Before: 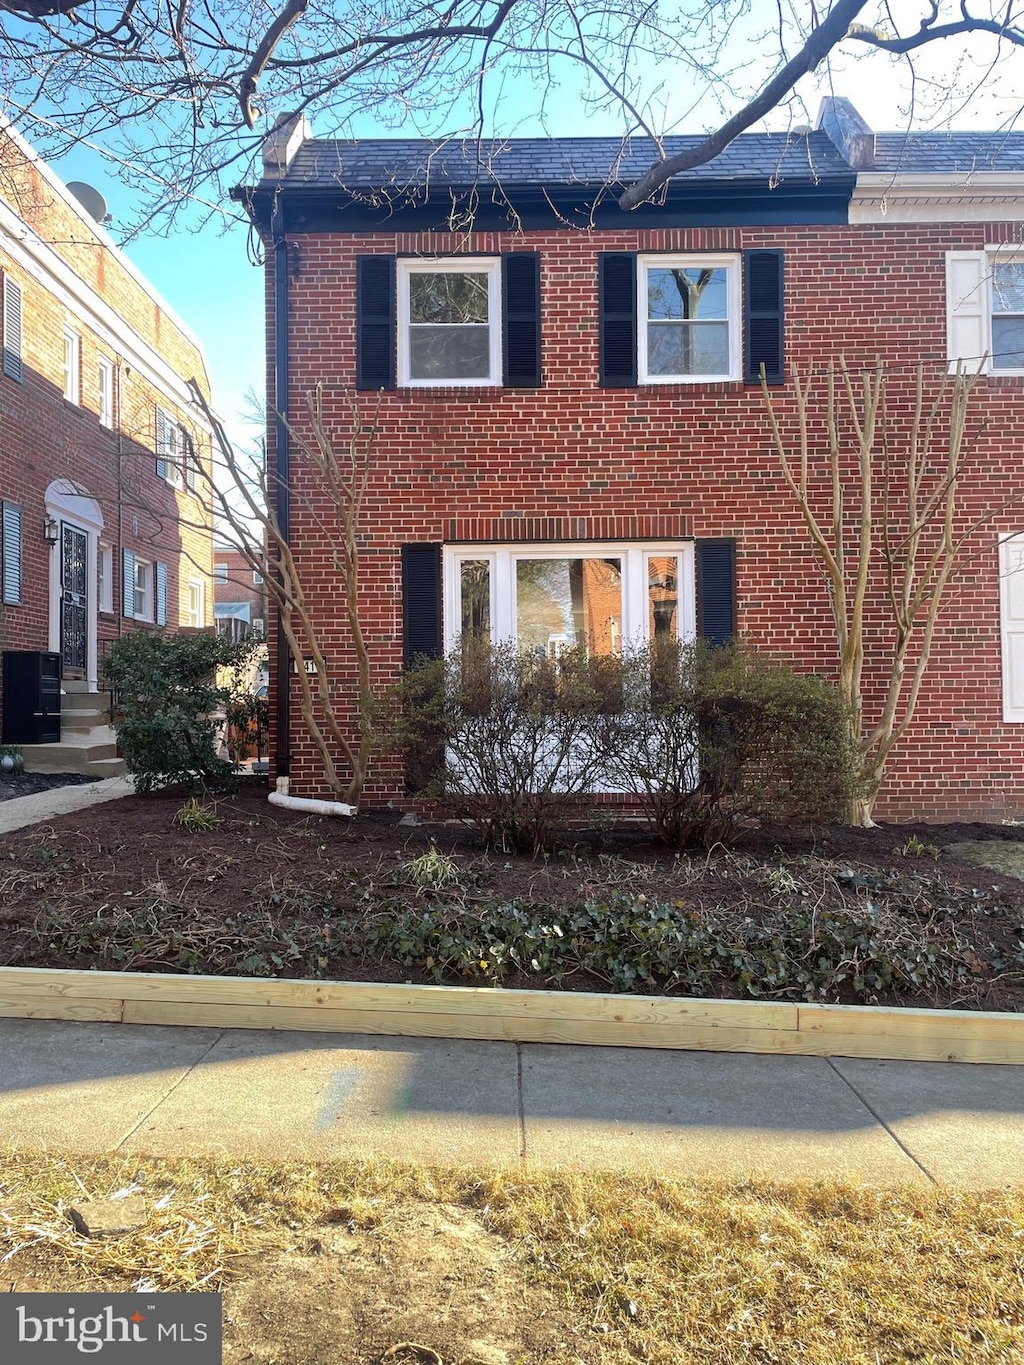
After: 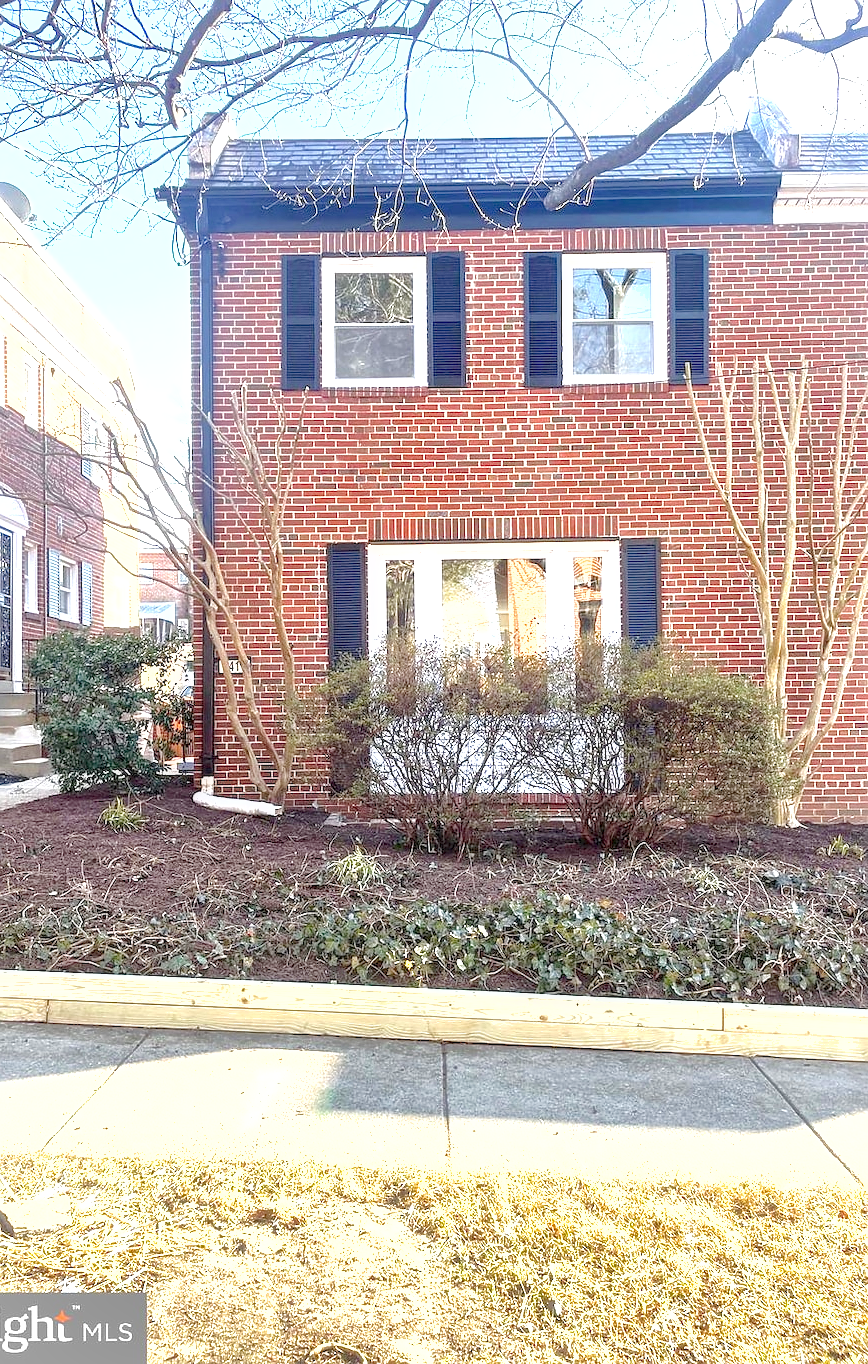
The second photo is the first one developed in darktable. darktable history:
crop: left 7.352%, right 7.79%
shadows and highlights: on, module defaults
tone curve: curves: ch0 [(0, 0) (0.003, 0.004) (0.011, 0.015) (0.025, 0.033) (0.044, 0.059) (0.069, 0.093) (0.1, 0.133) (0.136, 0.182) (0.177, 0.237) (0.224, 0.3) (0.277, 0.369) (0.335, 0.437) (0.399, 0.511) (0.468, 0.584) (0.543, 0.656) (0.623, 0.729) (0.709, 0.8) (0.801, 0.872) (0.898, 0.935) (1, 1)], preserve colors none
local contrast: on, module defaults
exposure: black level correction 0, exposure 1.509 EV, compensate exposure bias true, compensate highlight preservation false
sharpen: radius 0.989, threshold 0.92
